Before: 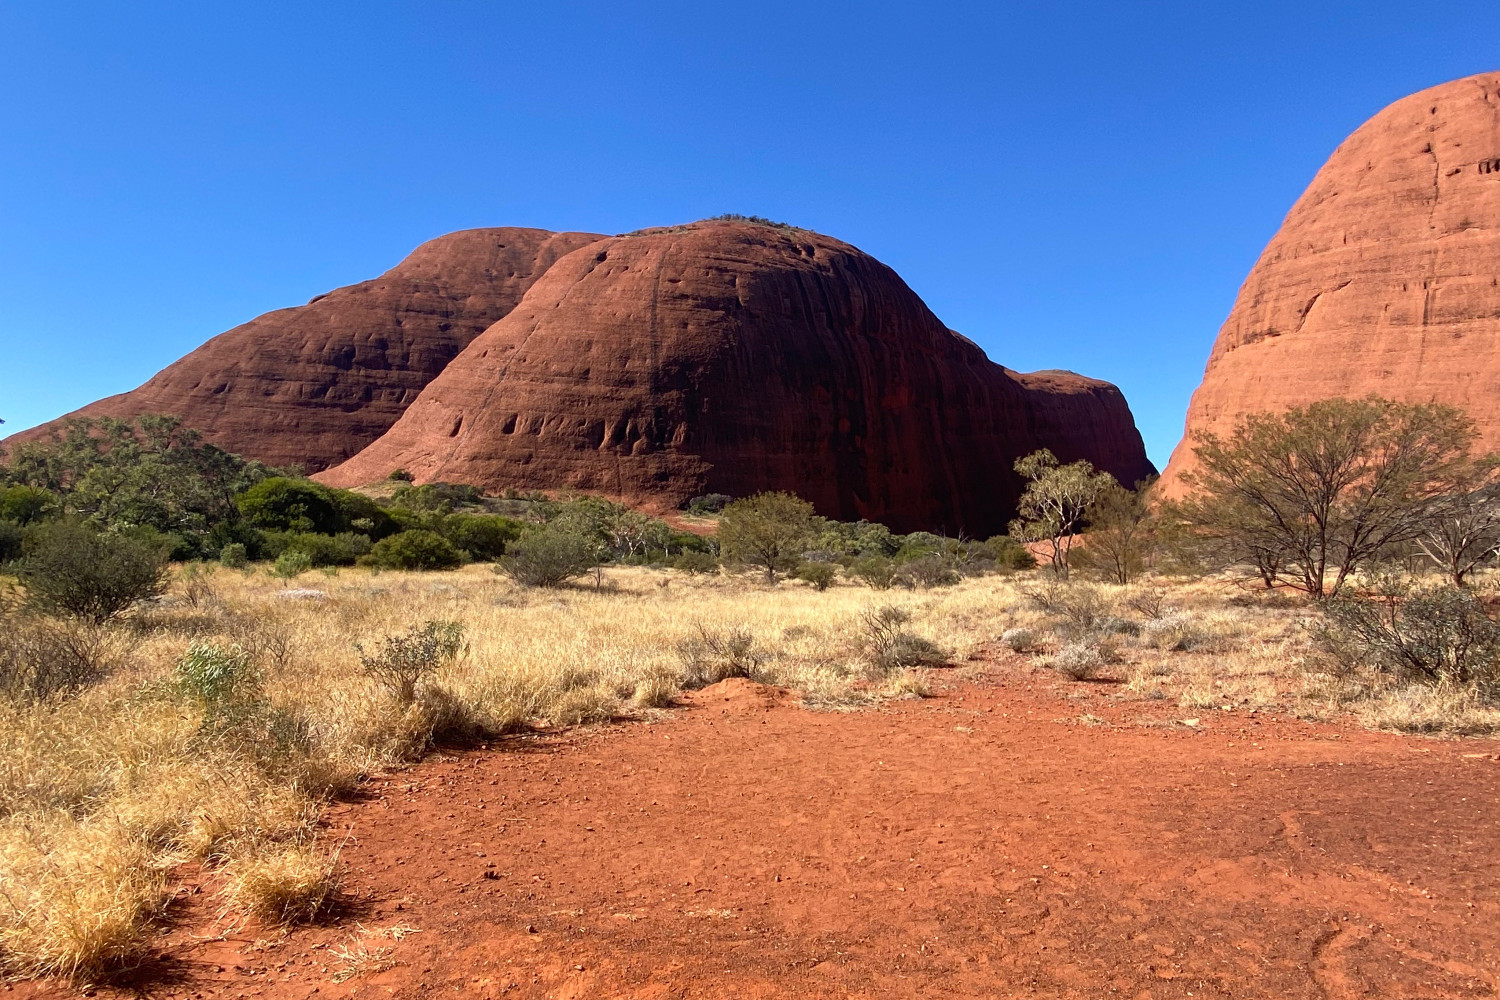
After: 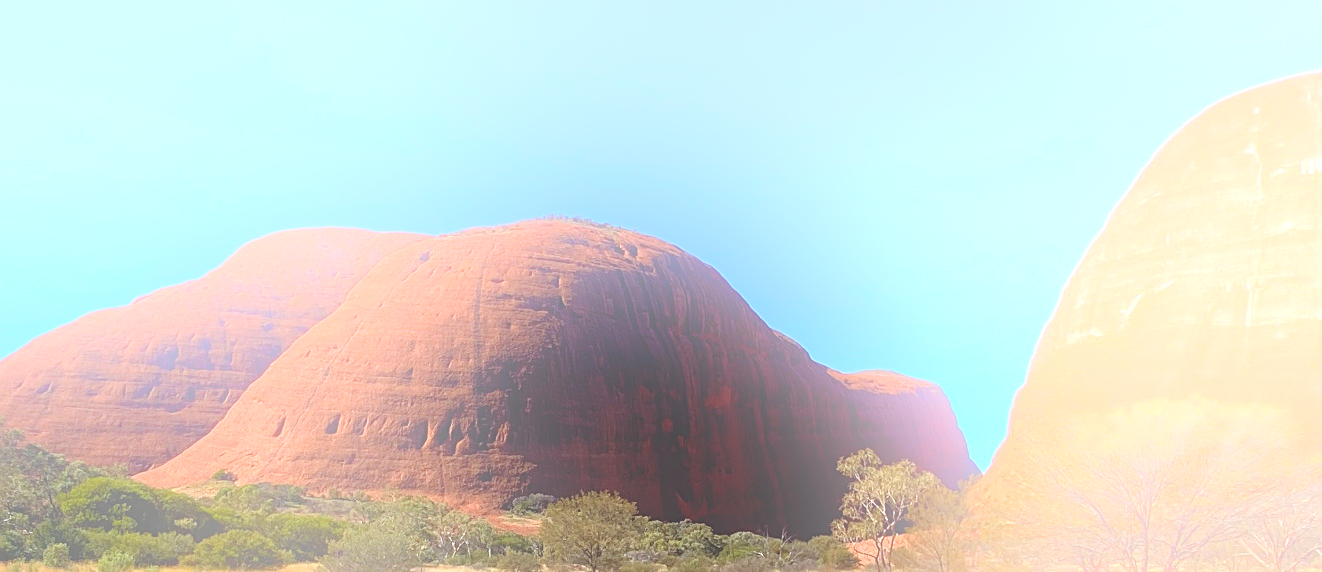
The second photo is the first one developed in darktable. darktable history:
crop and rotate: left 11.812%, bottom 42.776%
bloom: size 25%, threshold 5%, strength 90%
sharpen: on, module defaults
white balance: red 0.983, blue 1.036
